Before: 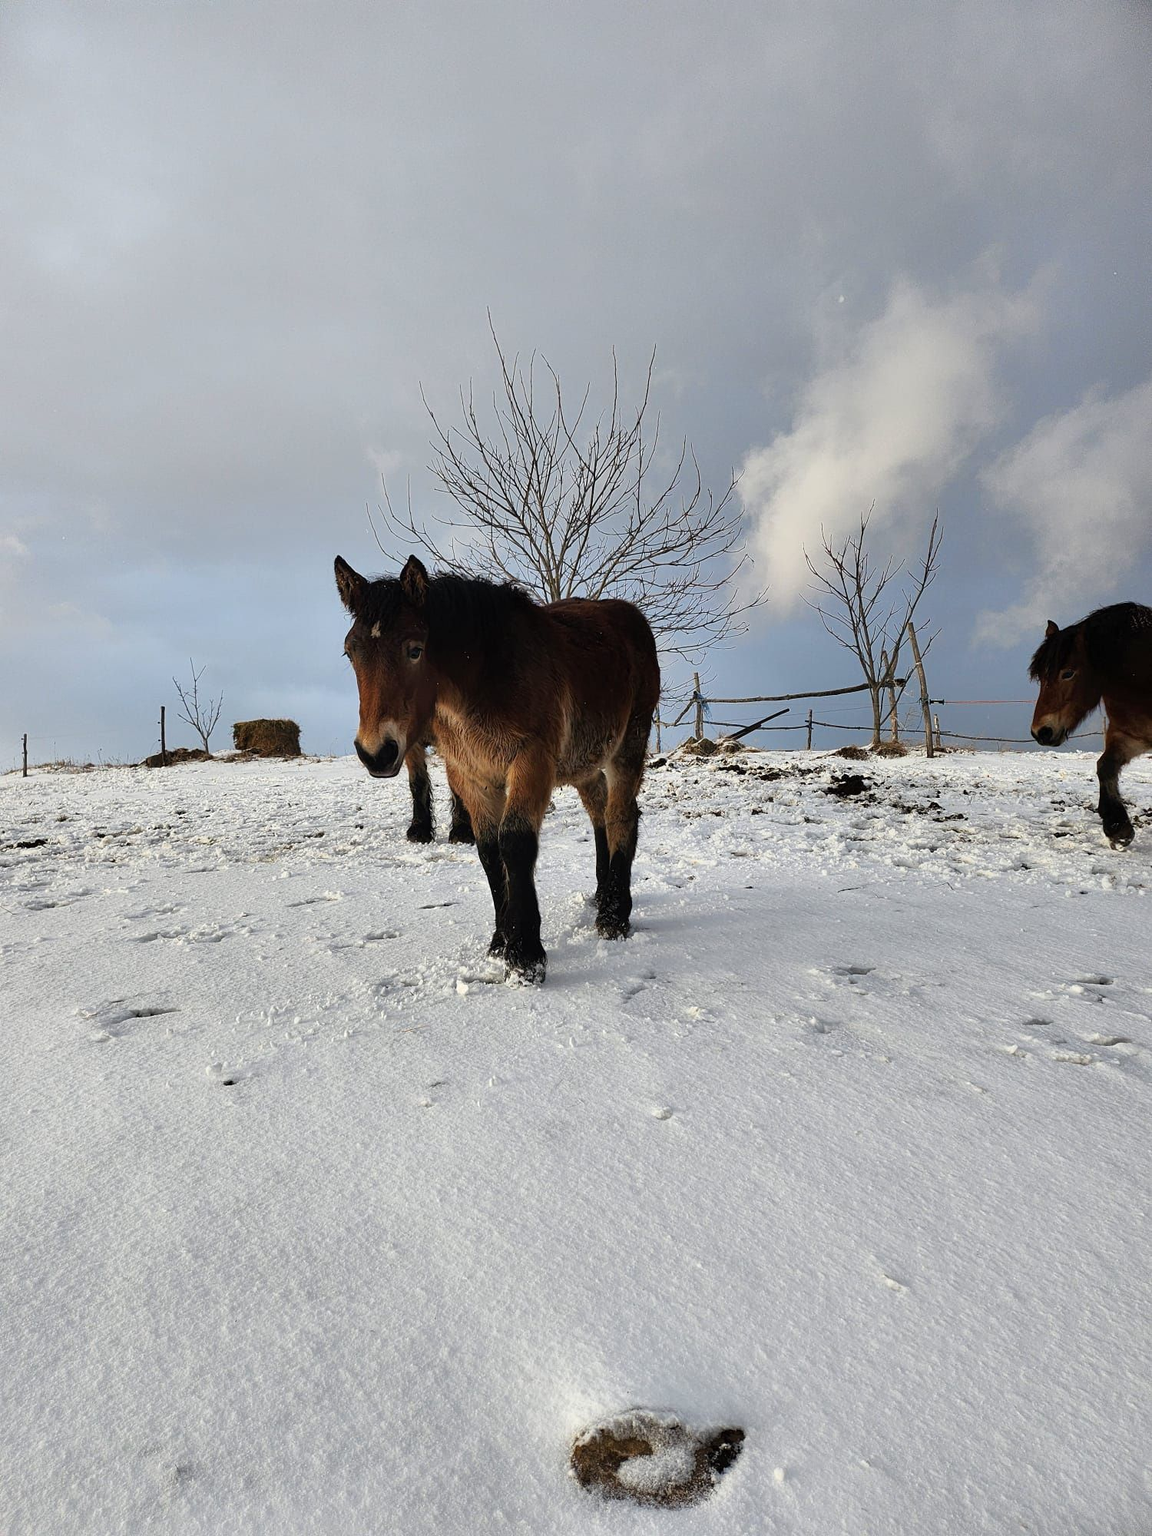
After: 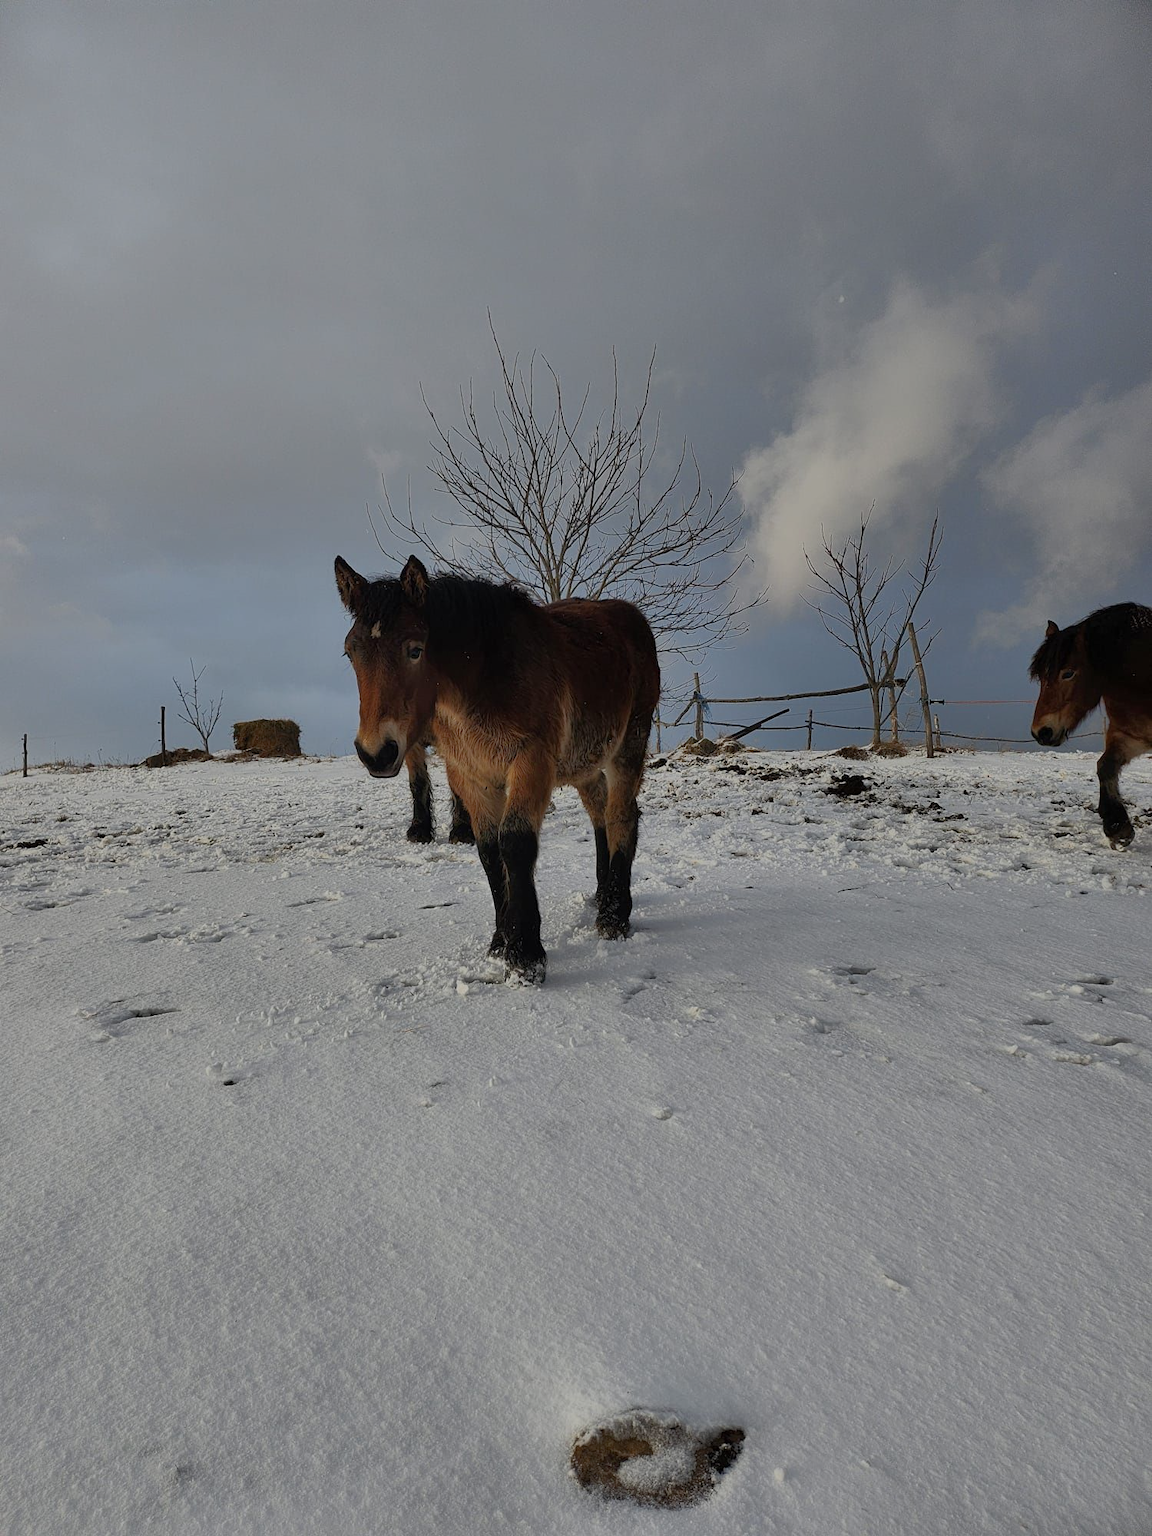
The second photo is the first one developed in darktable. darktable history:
tone equalizer: -8 EV -0.036 EV, -7 EV 0.032 EV, -6 EV -0.008 EV, -5 EV 0.009 EV, -4 EV -0.038 EV, -3 EV -0.238 EV, -2 EV -0.686 EV, -1 EV -0.971 EV, +0 EV -0.945 EV
